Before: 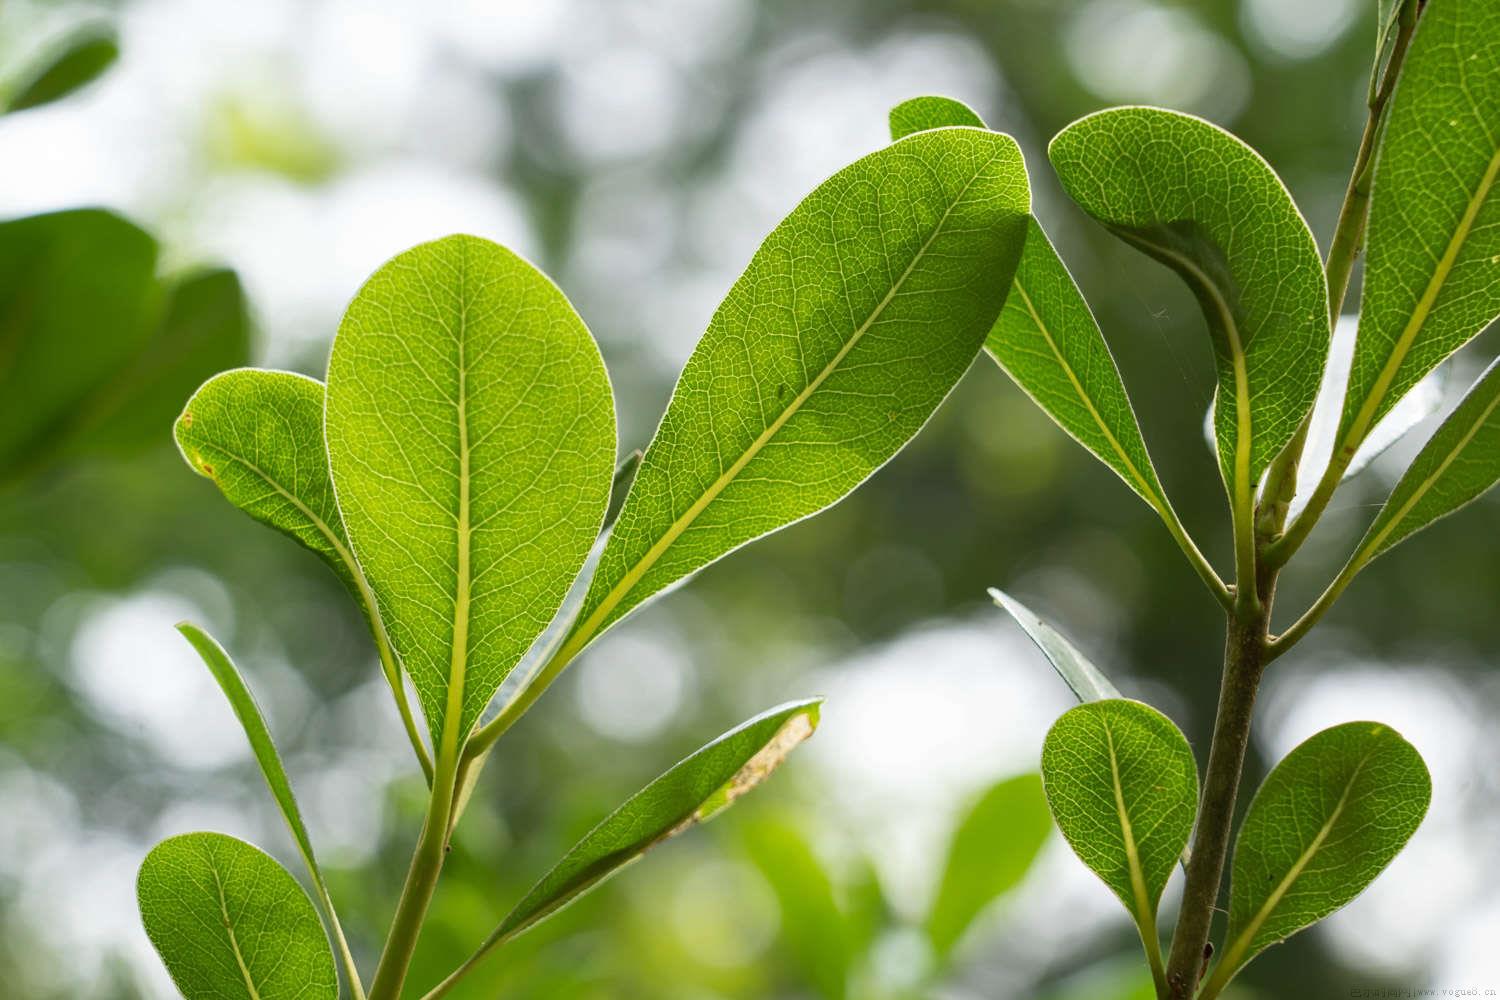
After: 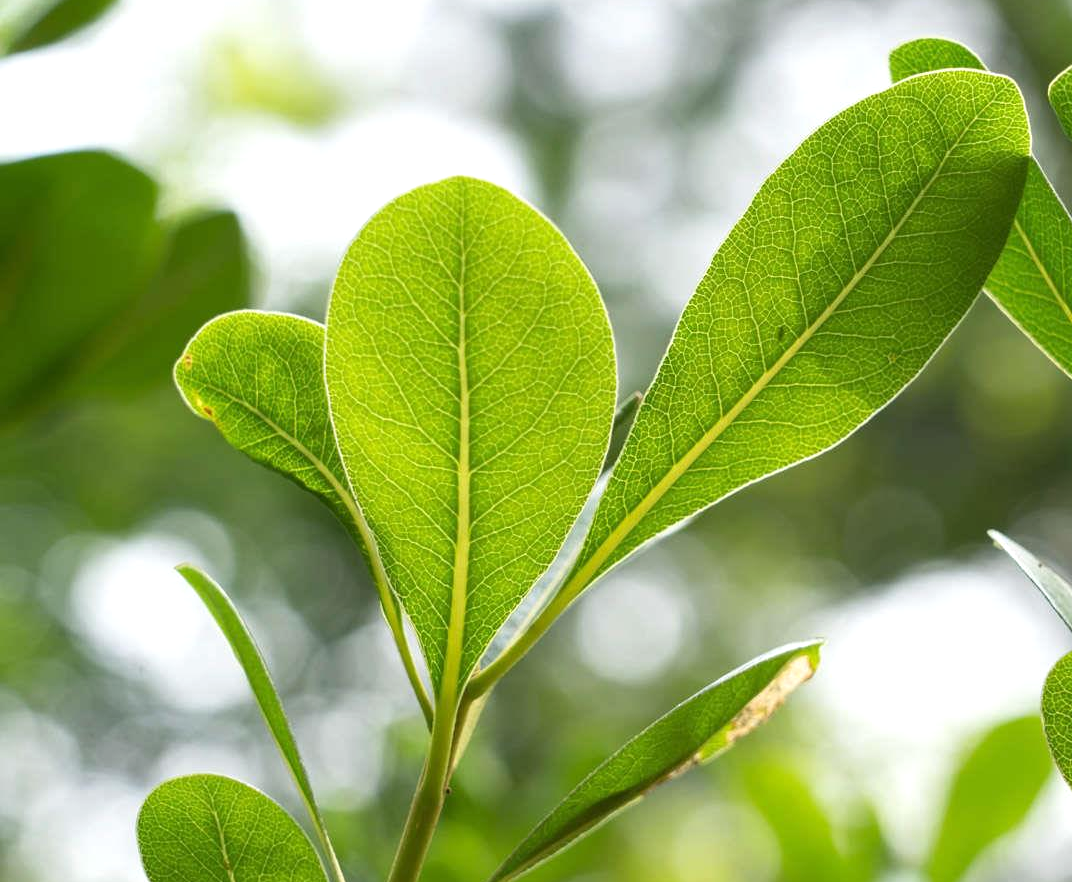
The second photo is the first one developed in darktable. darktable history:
exposure: exposure 0.258 EV, compensate highlight preservation false
crop: top 5.803%, right 27.864%, bottom 5.804%
